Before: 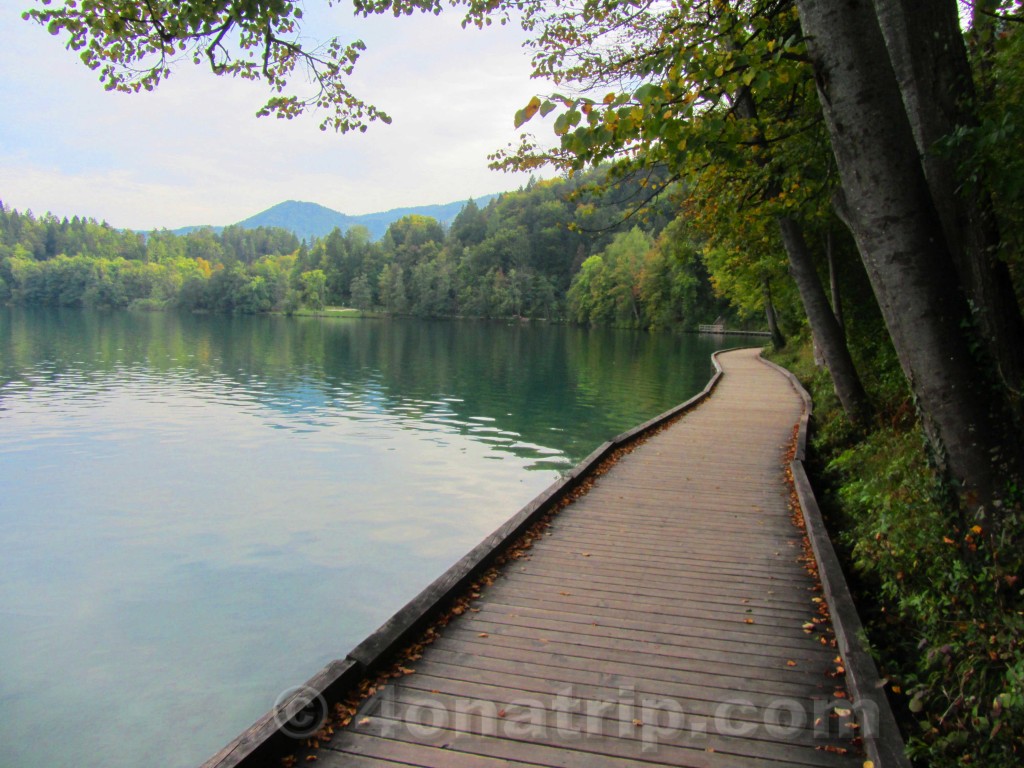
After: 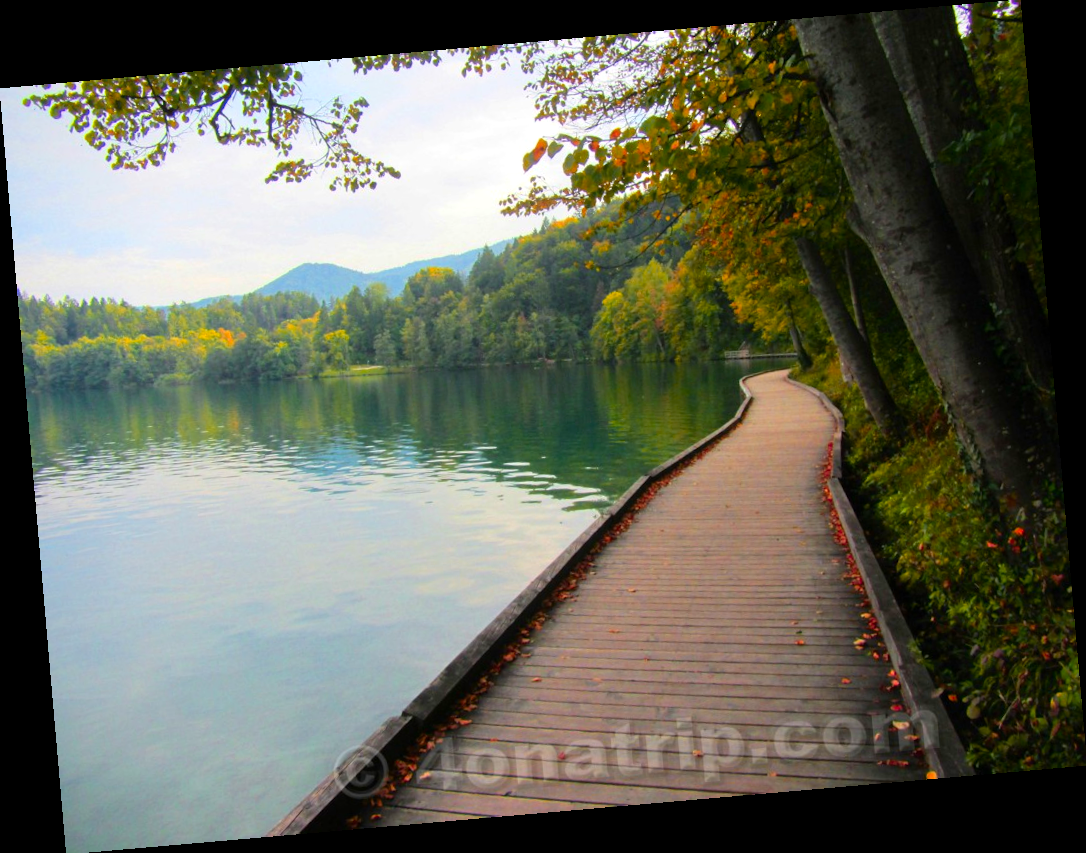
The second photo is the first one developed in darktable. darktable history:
rotate and perspective: rotation -4.98°, automatic cropping off
color zones: curves: ch1 [(0.24, 0.629) (0.75, 0.5)]; ch2 [(0.255, 0.454) (0.745, 0.491)], mix 102.12%
vignetting: brightness -0.233, saturation 0.141
levels: levels [0, 0.48, 0.961]
